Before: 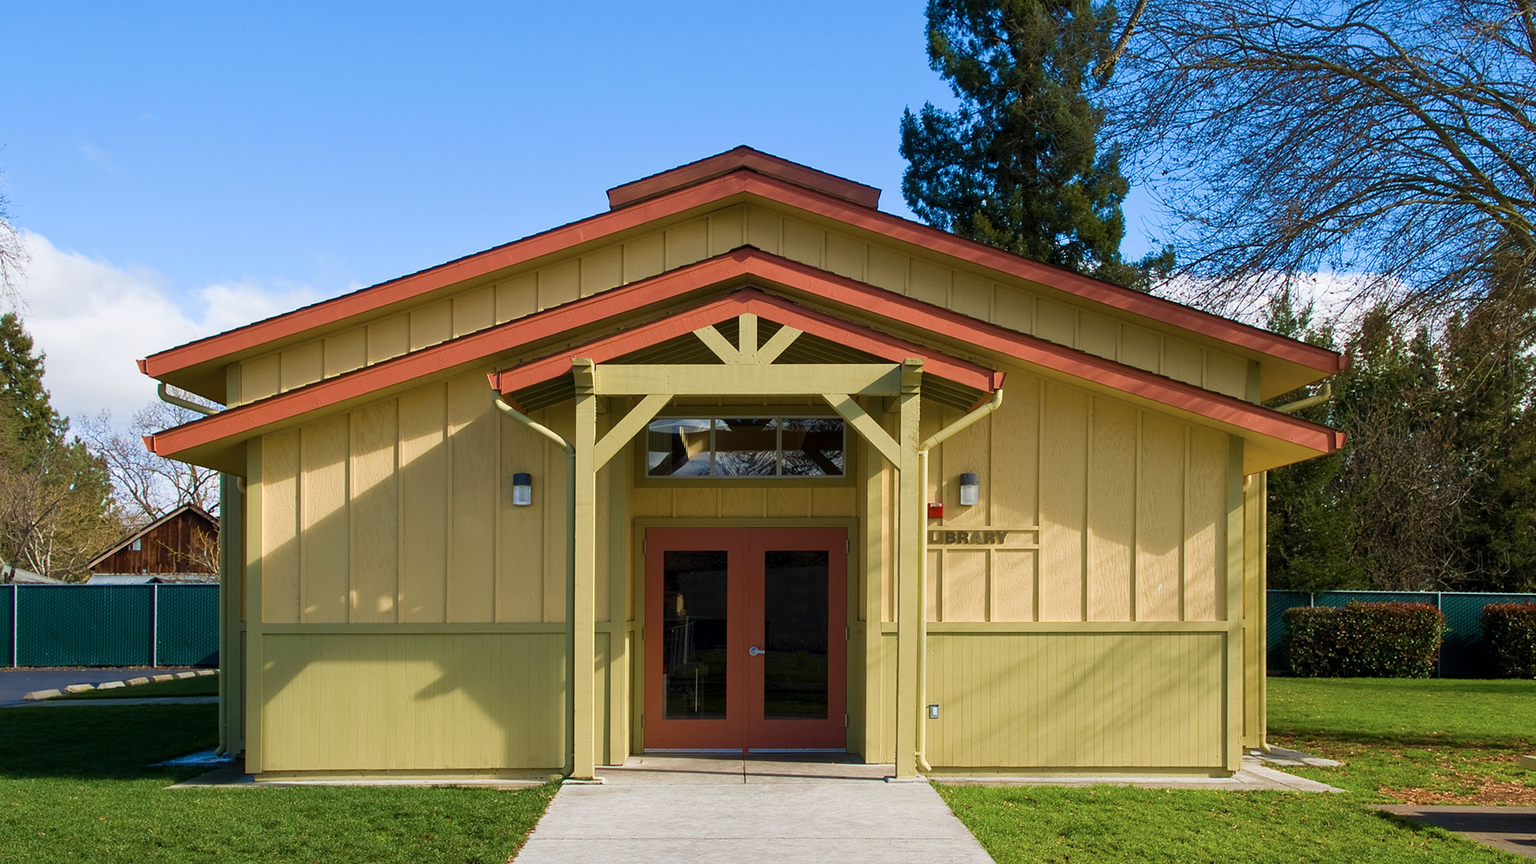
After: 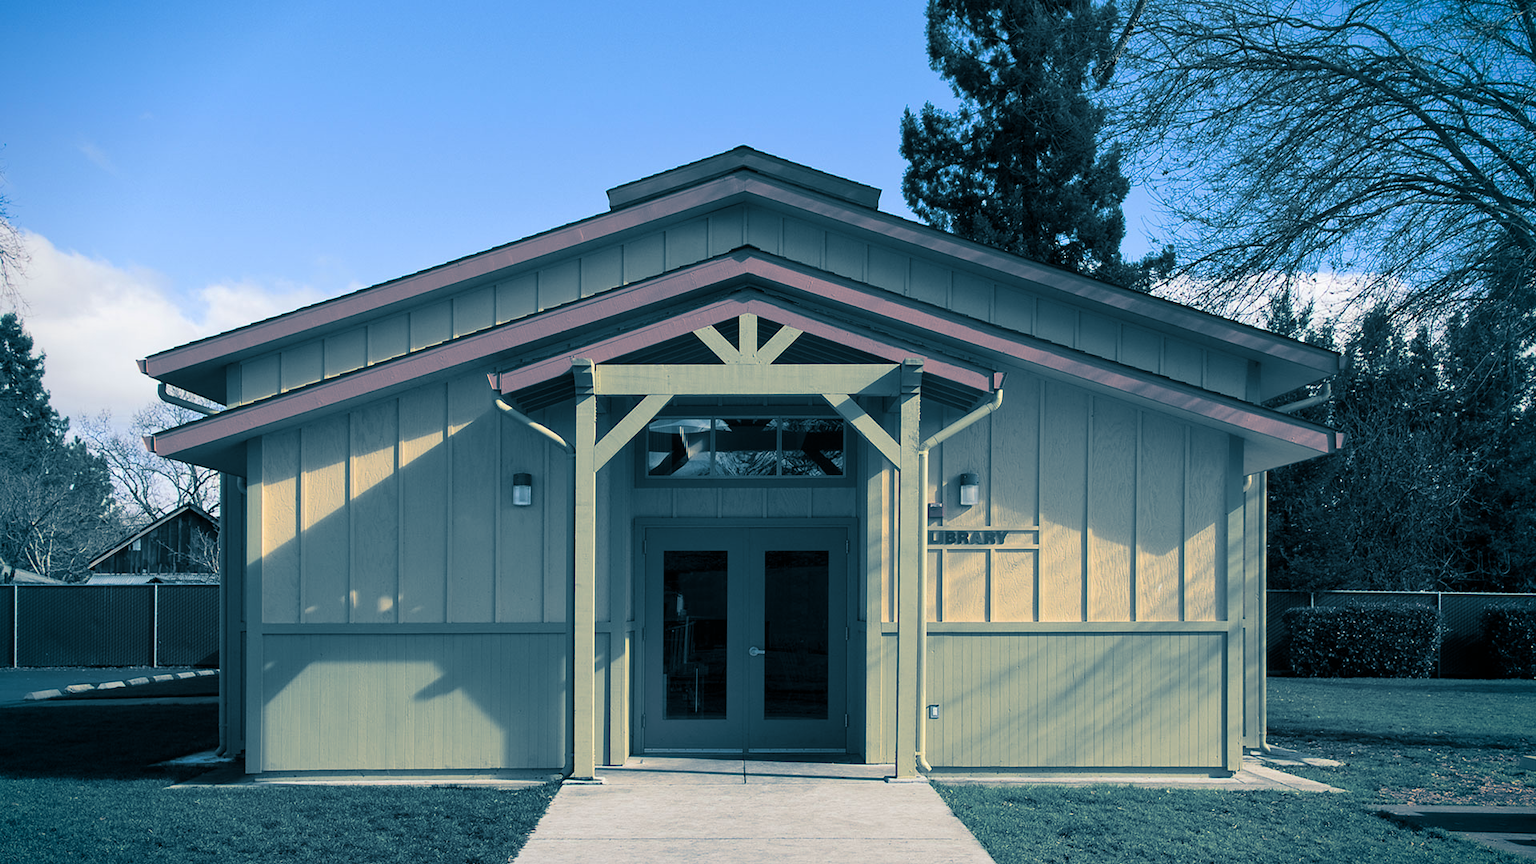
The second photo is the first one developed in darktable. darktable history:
split-toning: shadows › hue 212.4°, balance -70
vignetting: fall-off start 88.53%, fall-off radius 44.2%, saturation 0.376, width/height ratio 1.161
